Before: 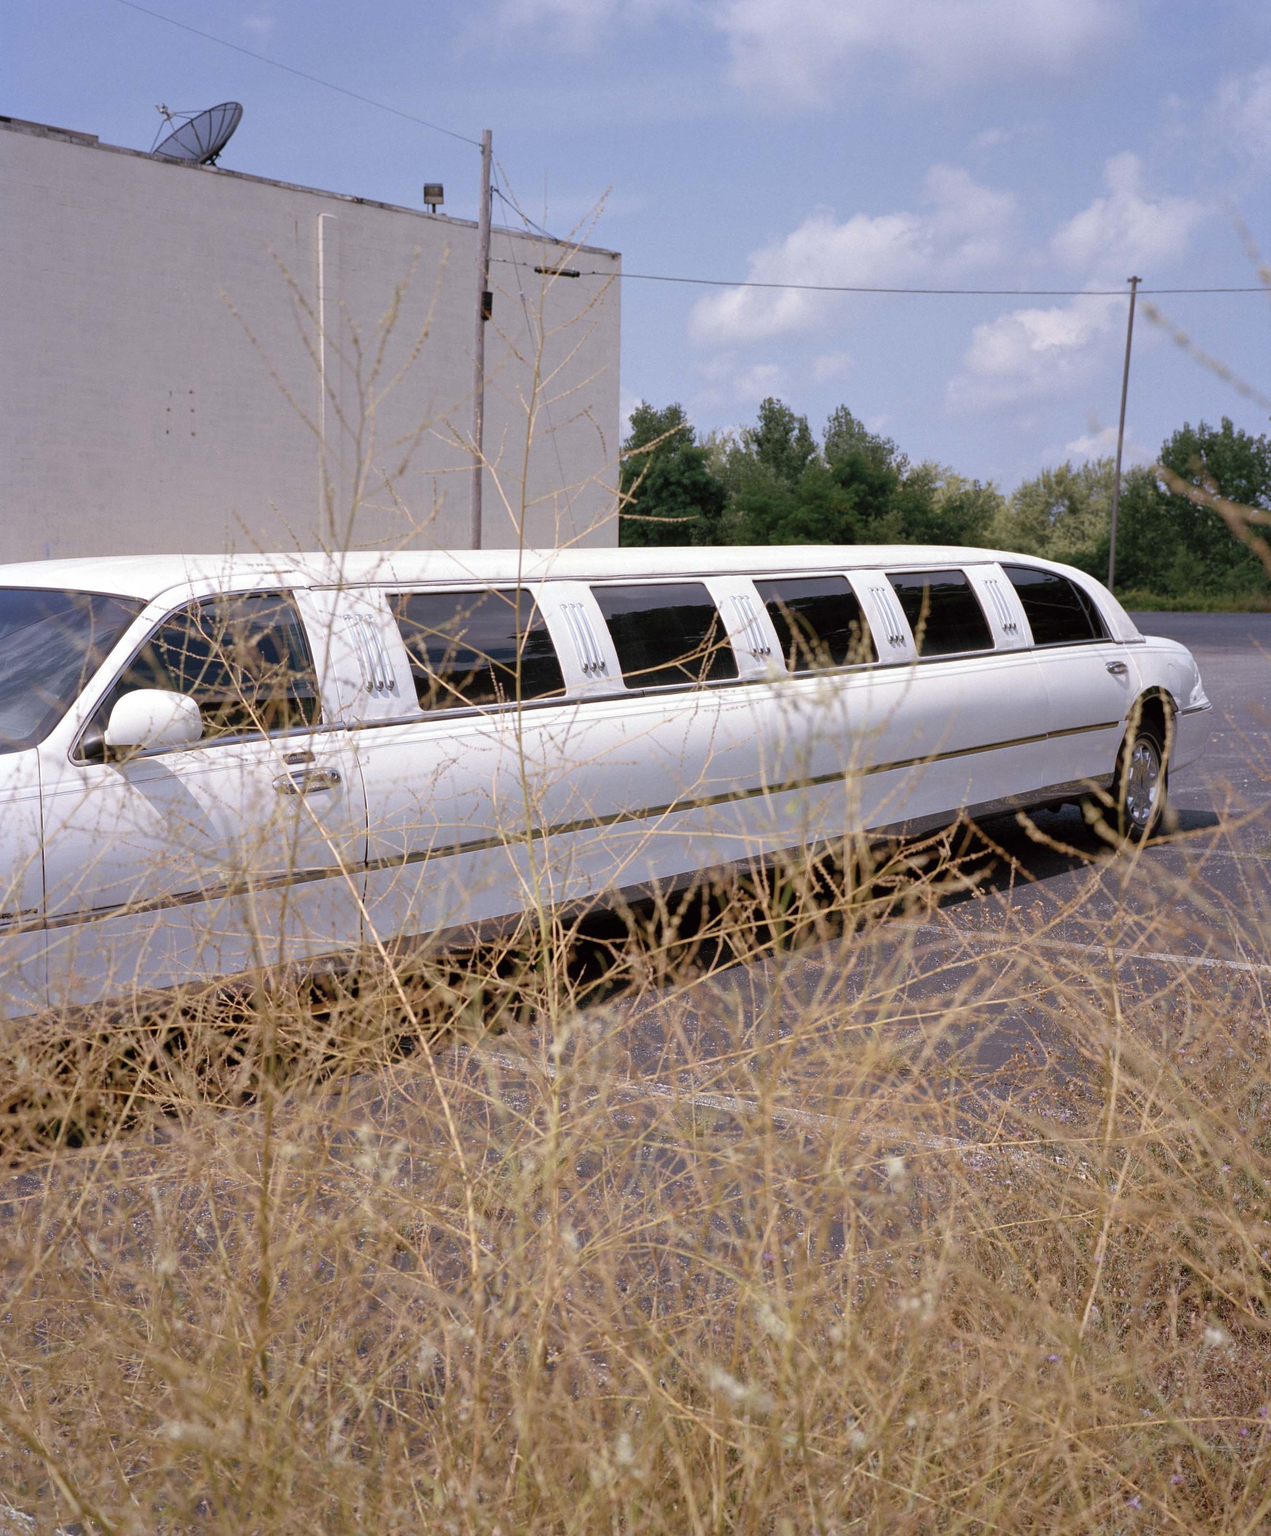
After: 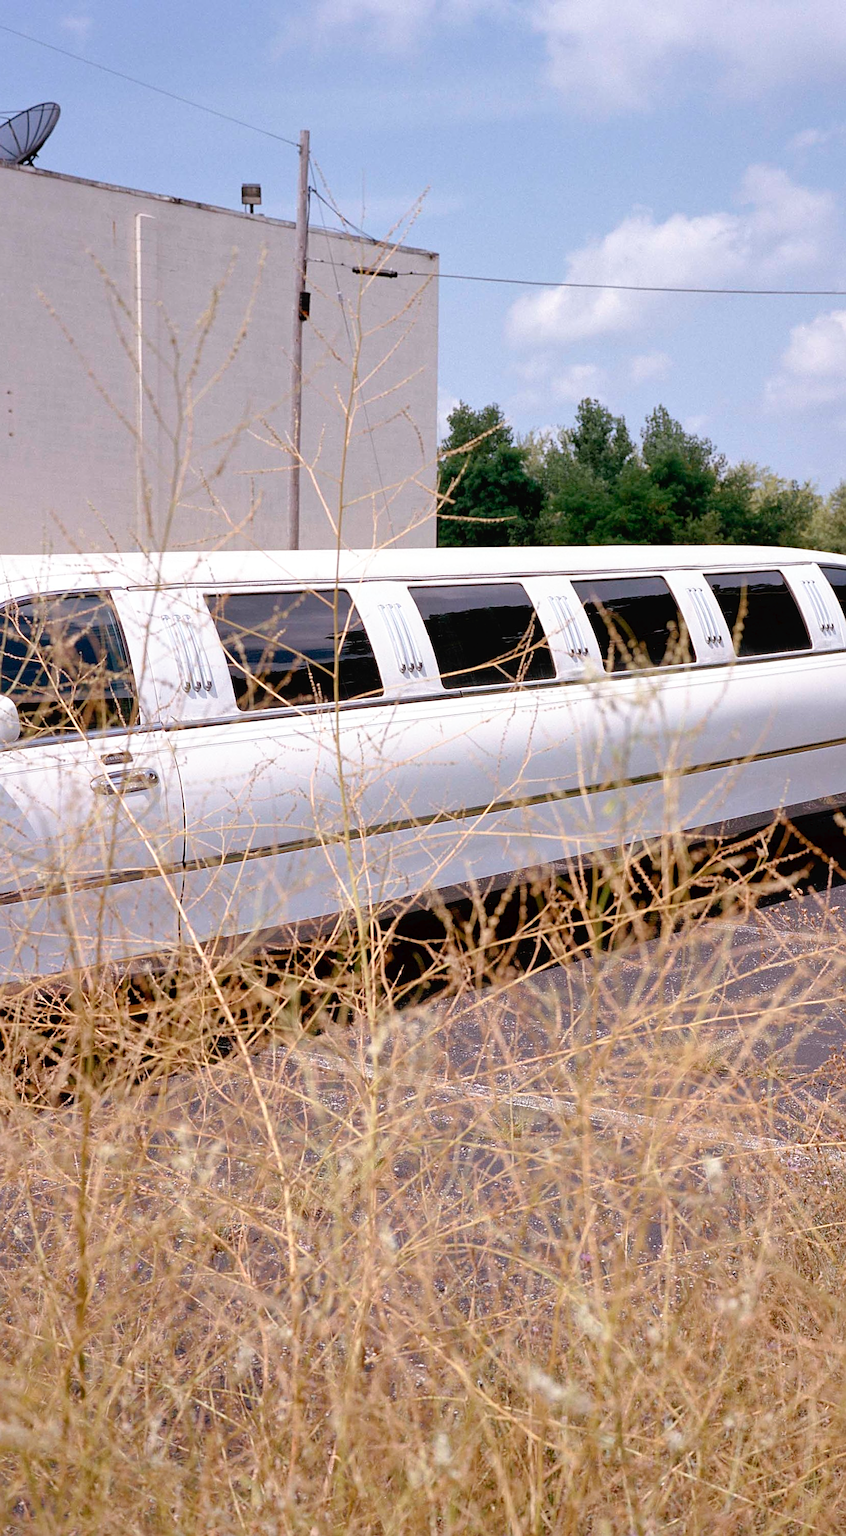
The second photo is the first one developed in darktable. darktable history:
local contrast: mode bilateral grid, contrast 100, coarseness 99, detail 109%, midtone range 0.2
tone curve: curves: ch0 [(0, 0) (0.003, 0.022) (0.011, 0.025) (0.025, 0.025) (0.044, 0.029) (0.069, 0.042) (0.1, 0.068) (0.136, 0.118) (0.177, 0.176) (0.224, 0.233) (0.277, 0.299) (0.335, 0.371) (0.399, 0.448) (0.468, 0.526) (0.543, 0.605) (0.623, 0.684) (0.709, 0.775) (0.801, 0.869) (0.898, 0.957) (1, 1)], preserve colors none
sharpen: amount 0.494
crop and rotate: left 14.371%, right 18.993%
